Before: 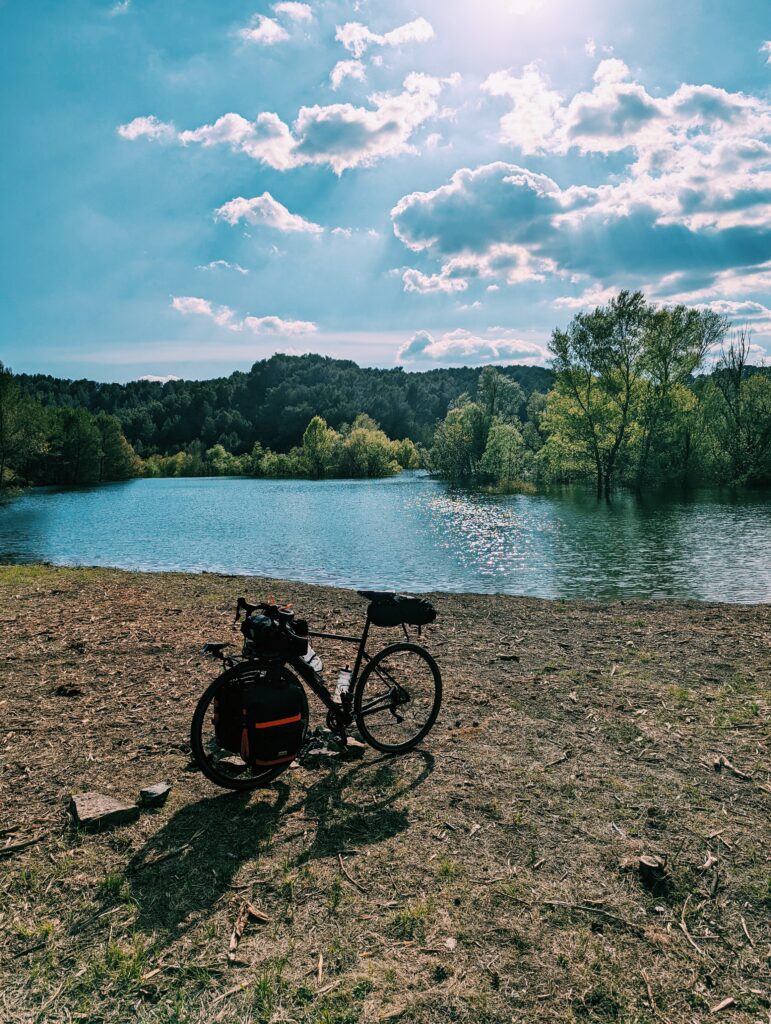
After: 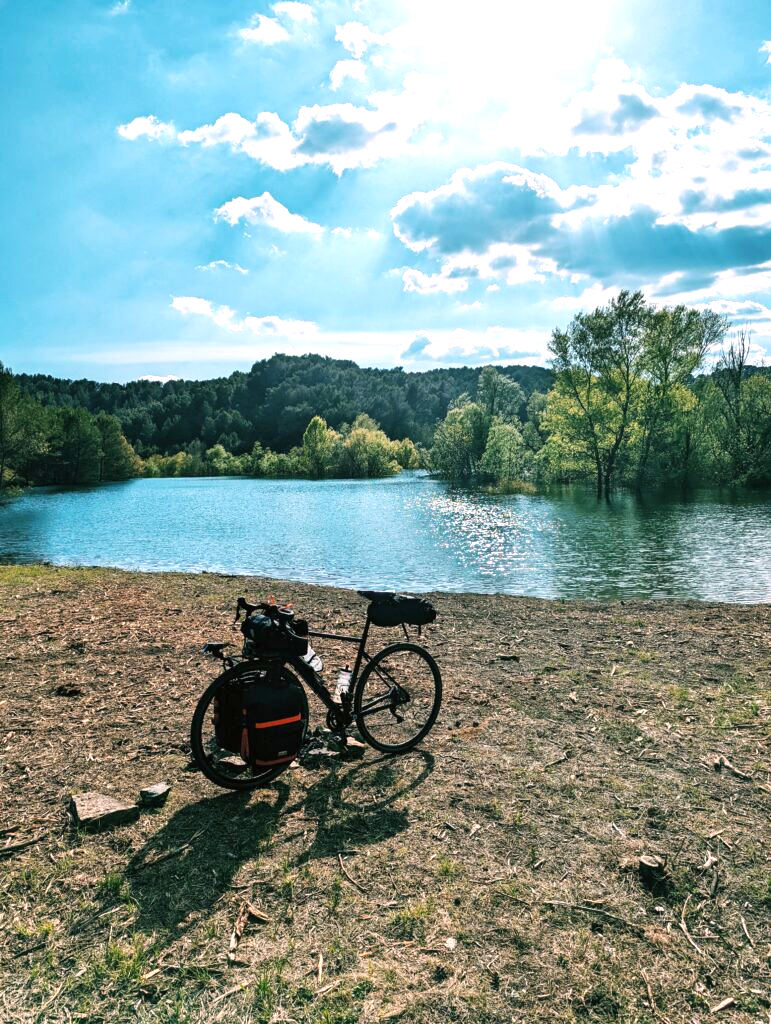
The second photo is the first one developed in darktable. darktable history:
exposure: exposure 0.766 EV, compensate highlight preservation false
rotate and perspective: automatic cropping off
